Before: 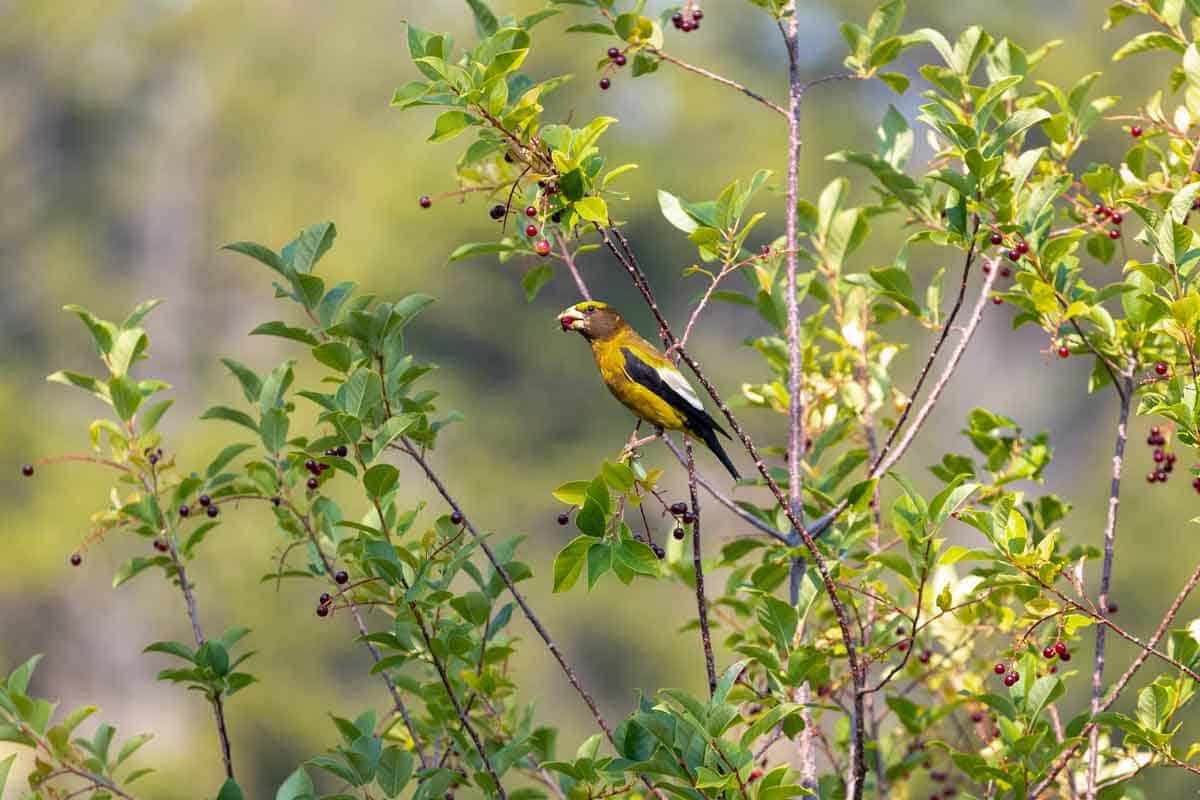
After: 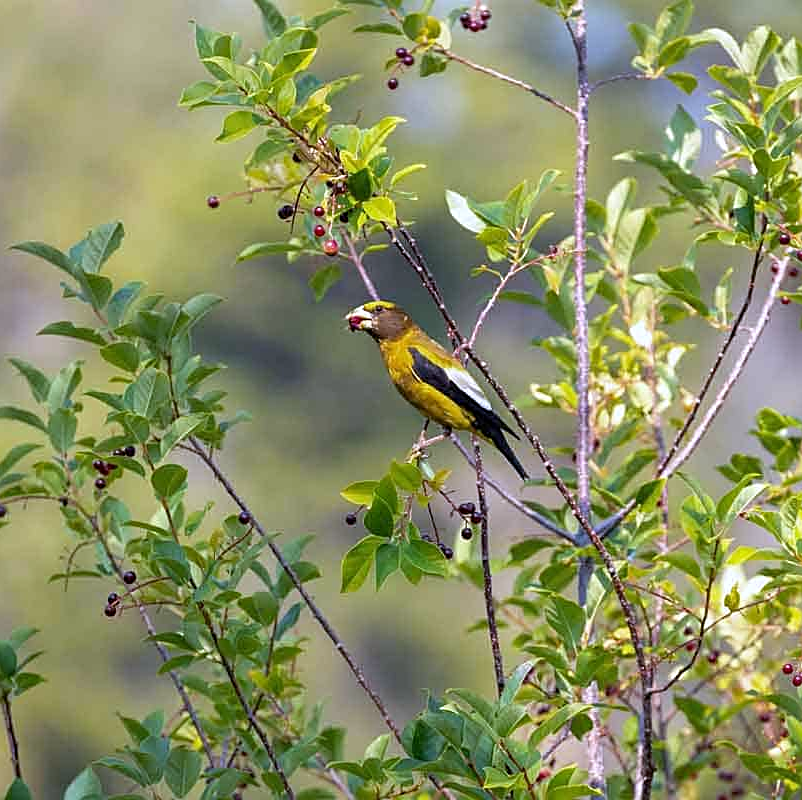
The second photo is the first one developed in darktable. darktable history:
white balance: red 0.967, blue 1.119, emerald 0.756
sharpen: on, module defaults
crop and rotate: left 17.732%, right 15.423%
